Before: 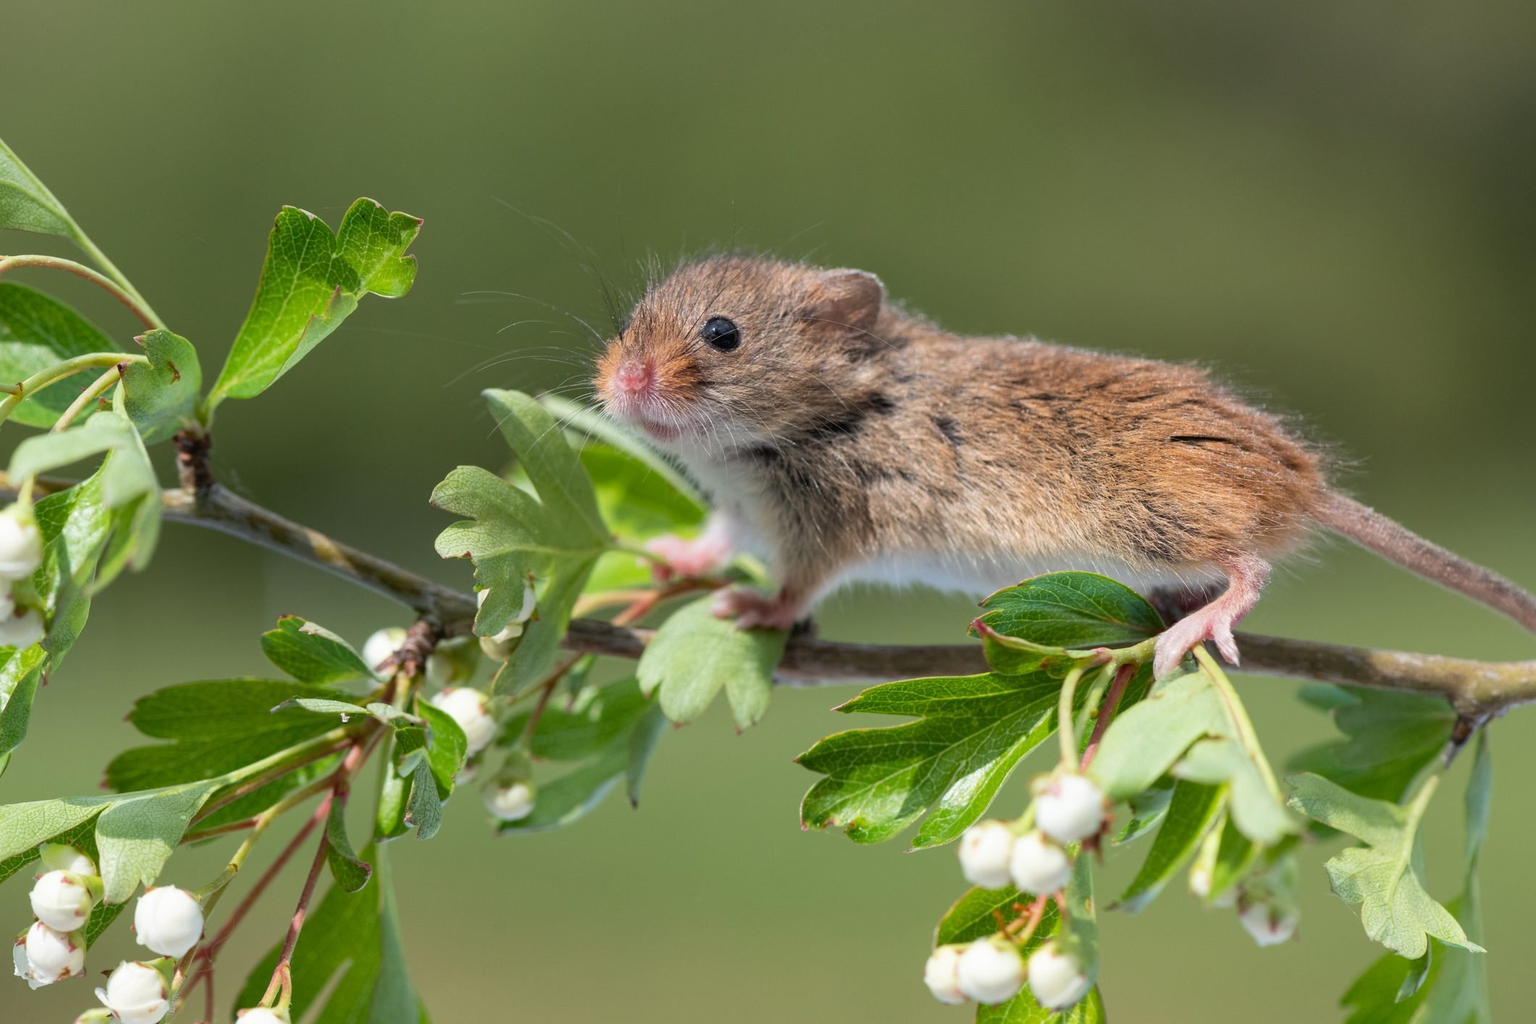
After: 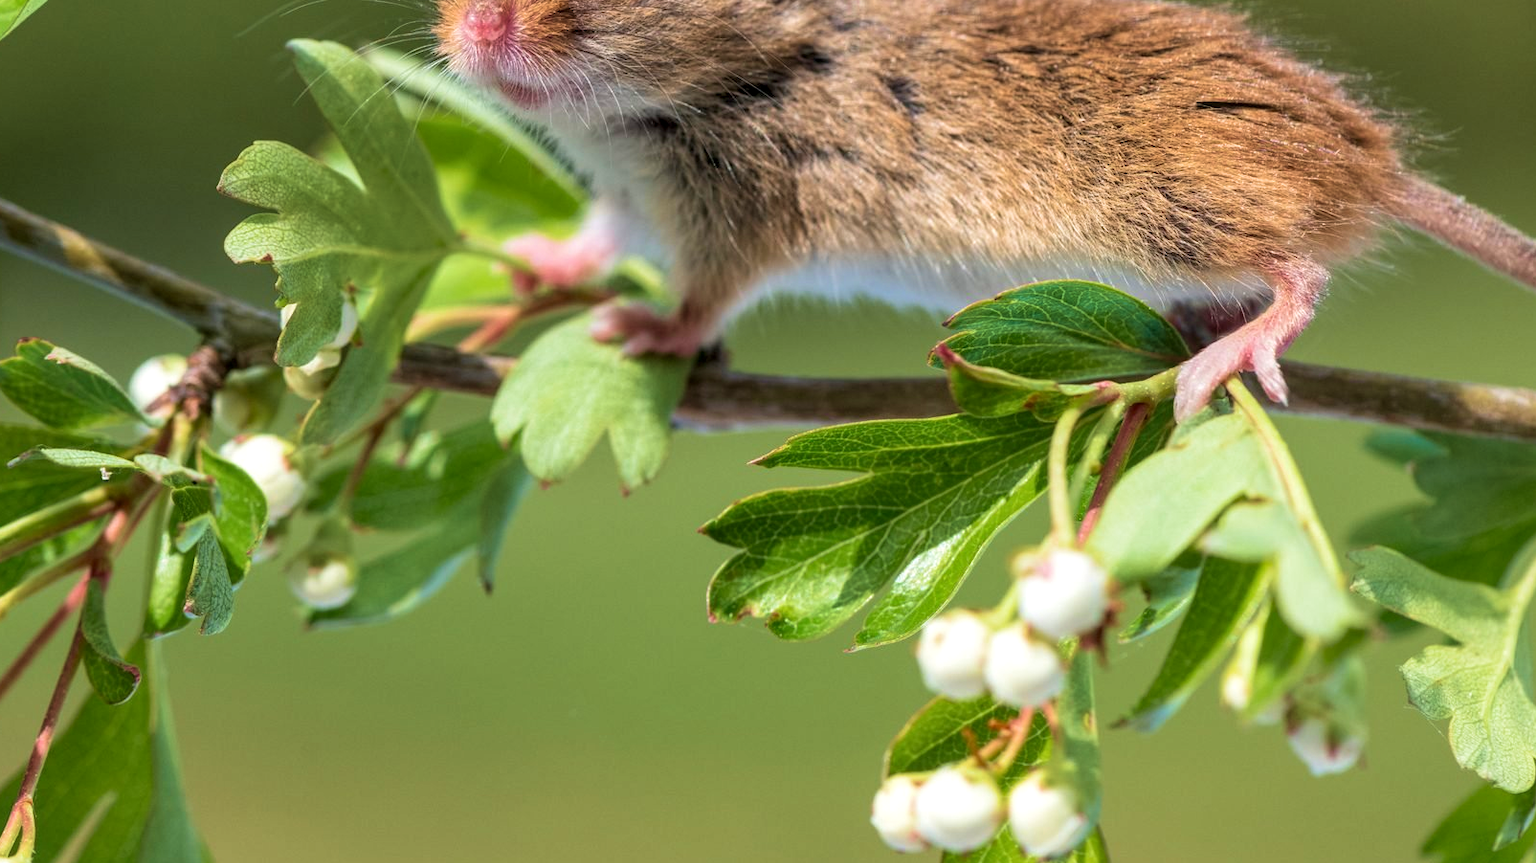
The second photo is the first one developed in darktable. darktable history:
crop and rotate: left 17.299%, top 35.115%, right 7.015%, bottom 1.024%
local contrast: on, module defaults
velvia: strength 50%
